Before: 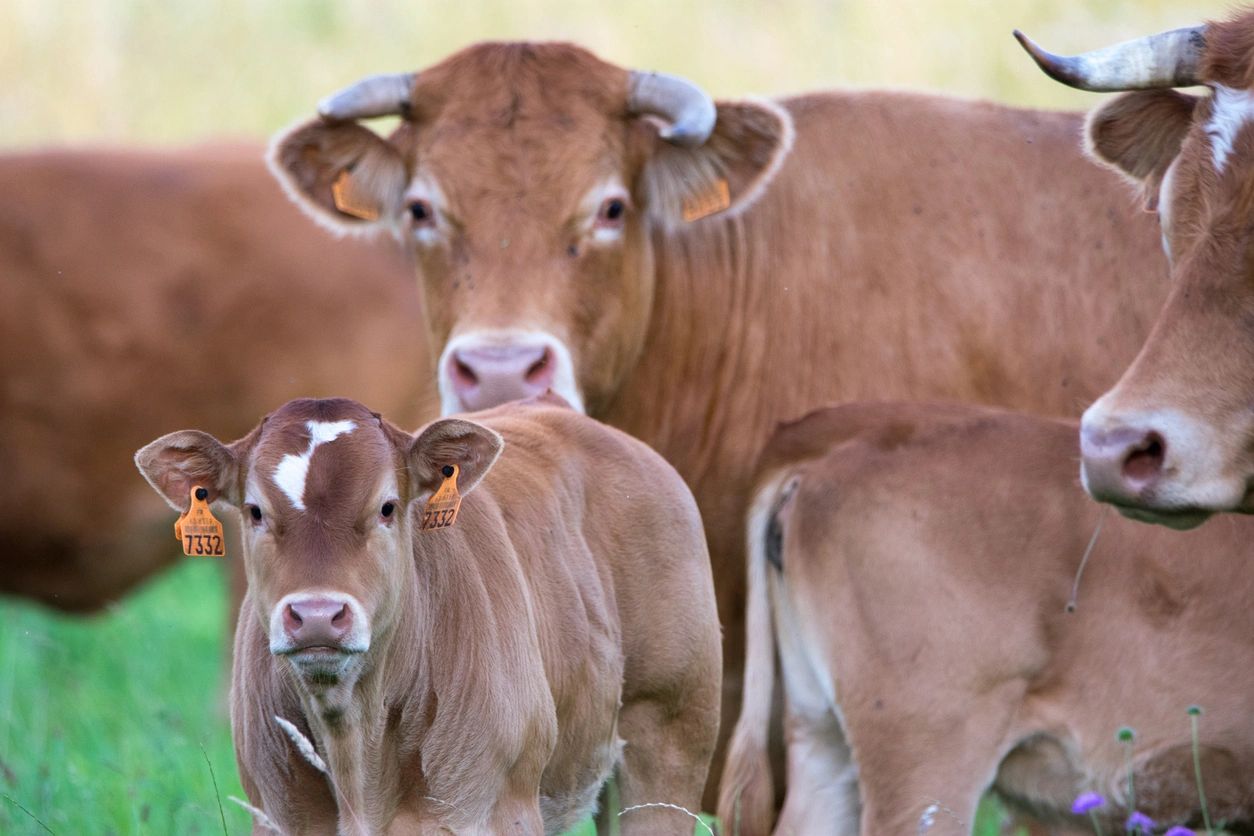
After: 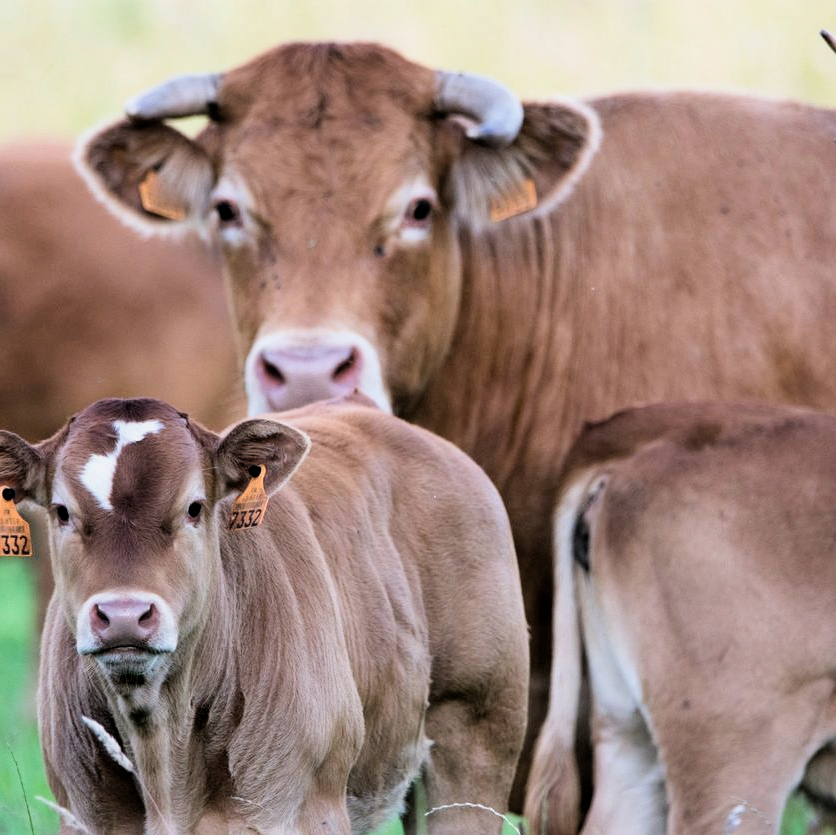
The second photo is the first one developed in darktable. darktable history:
filmic rgb: black relative exposure -4 EV, white relative exposure 3 EV, hardness 3.02, contrast 1.5
crop and rotate: left 15.446%, right 17.836%
contrast brightness saturation: saturation -0.05
